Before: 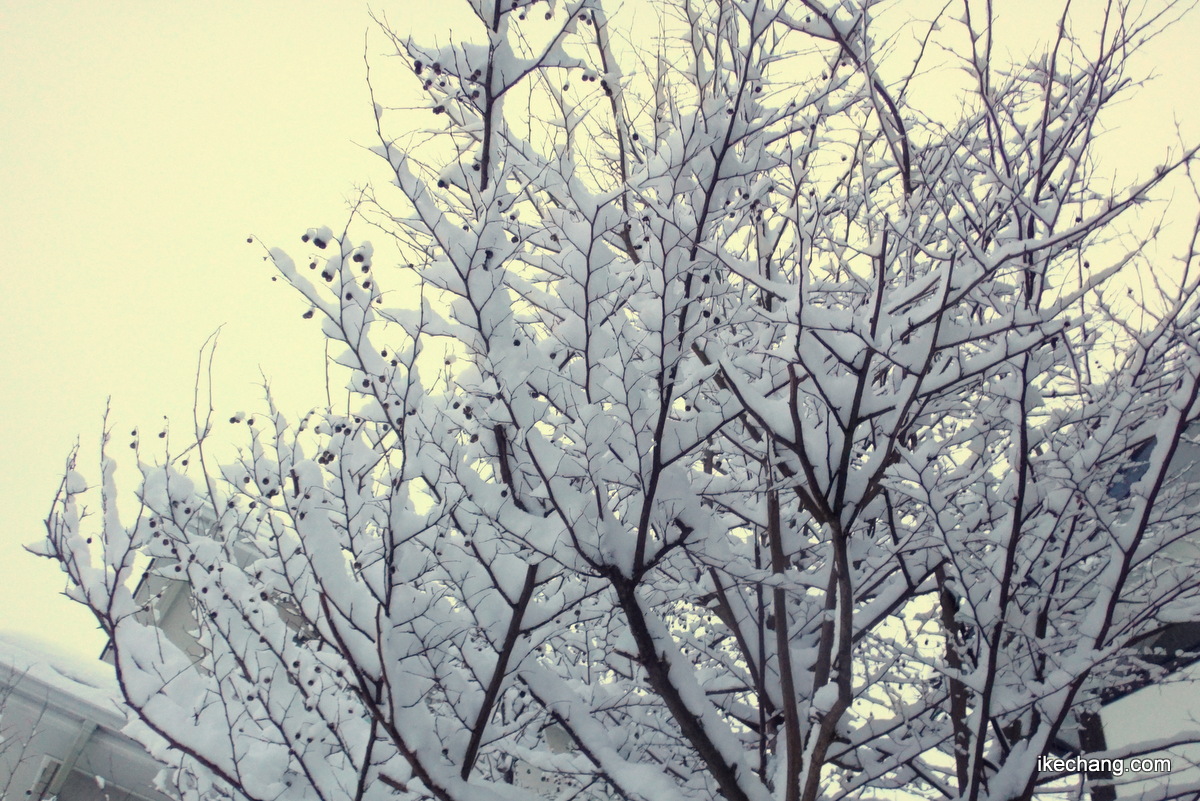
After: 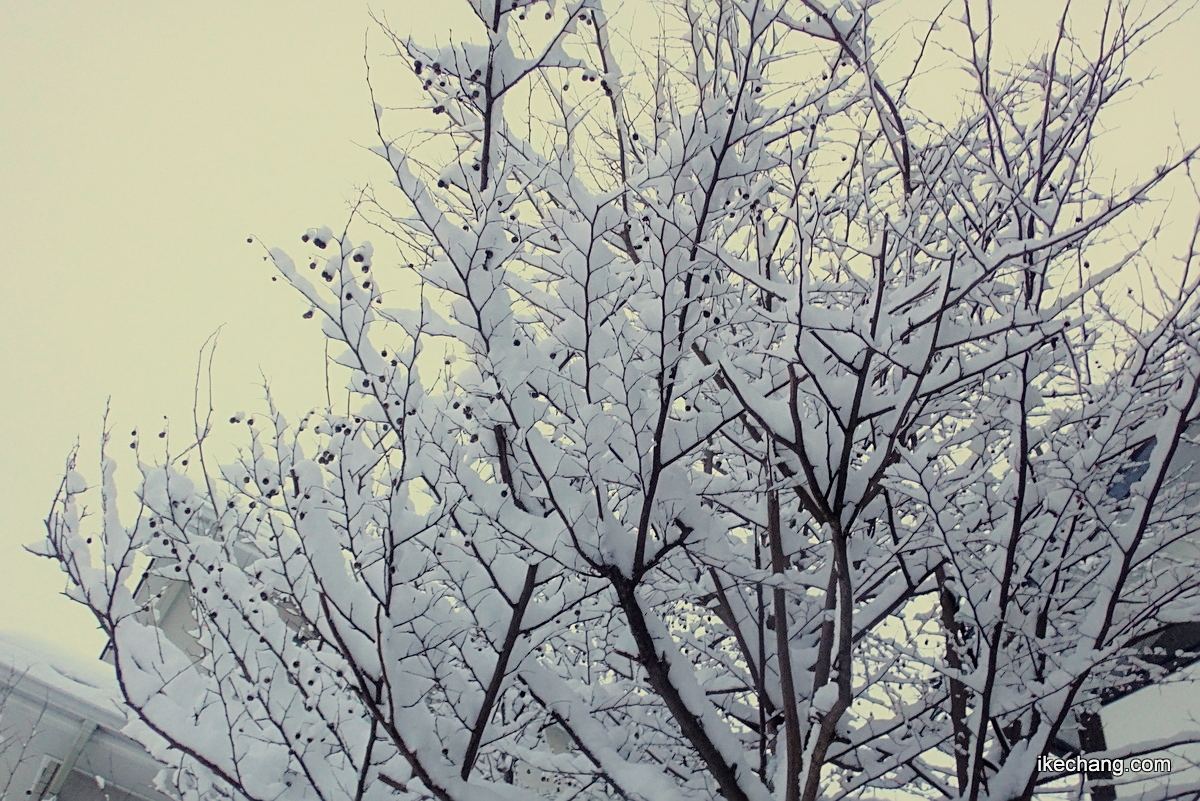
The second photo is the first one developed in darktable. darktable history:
contrast equalizer: y [[0.5, 0.5, 0.468, 0.5, 0.5, 0.5], [0.5 ×6], [0.5 ×6], [0 ×6], [0 ×6]]
sharpen: on, module defaults
filmic rgb: black relative exposure -8.15 EV, white relative exposure 3.76 EV, hardness 4.46
